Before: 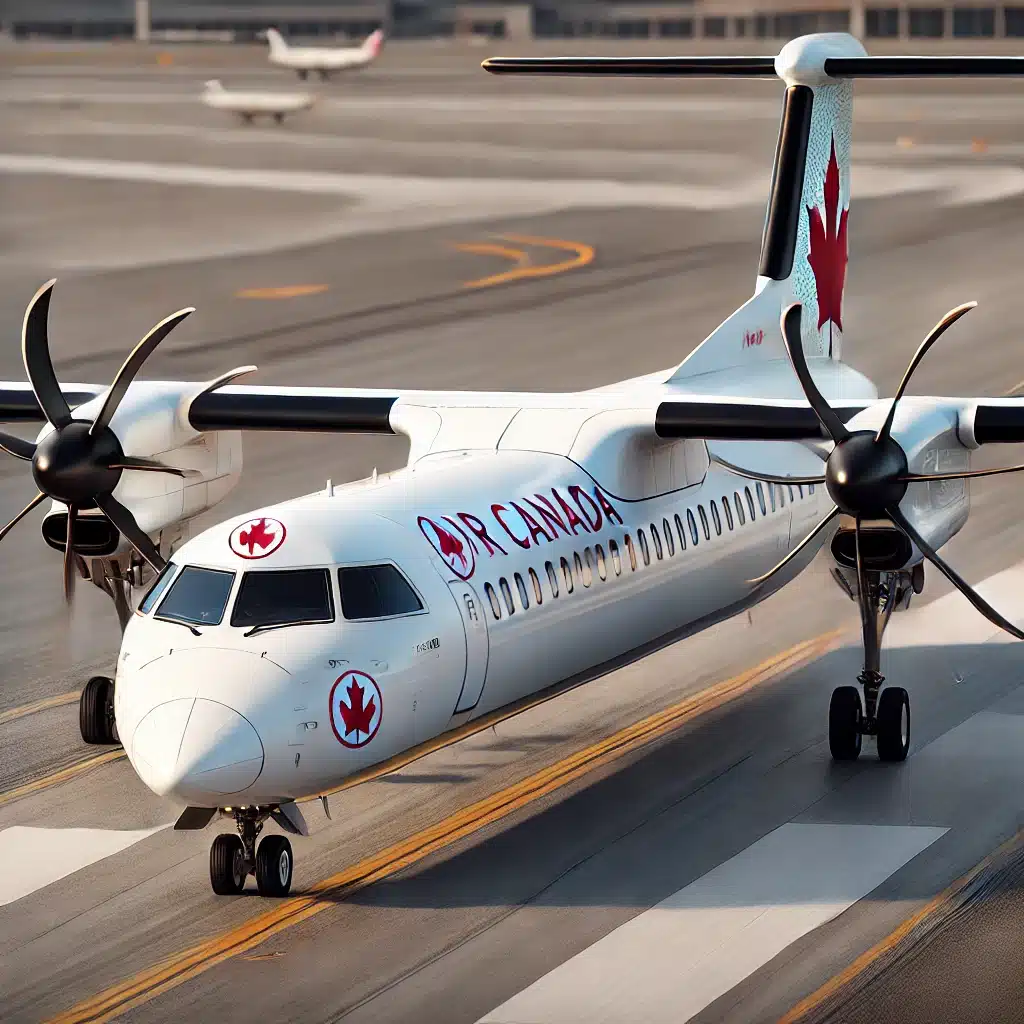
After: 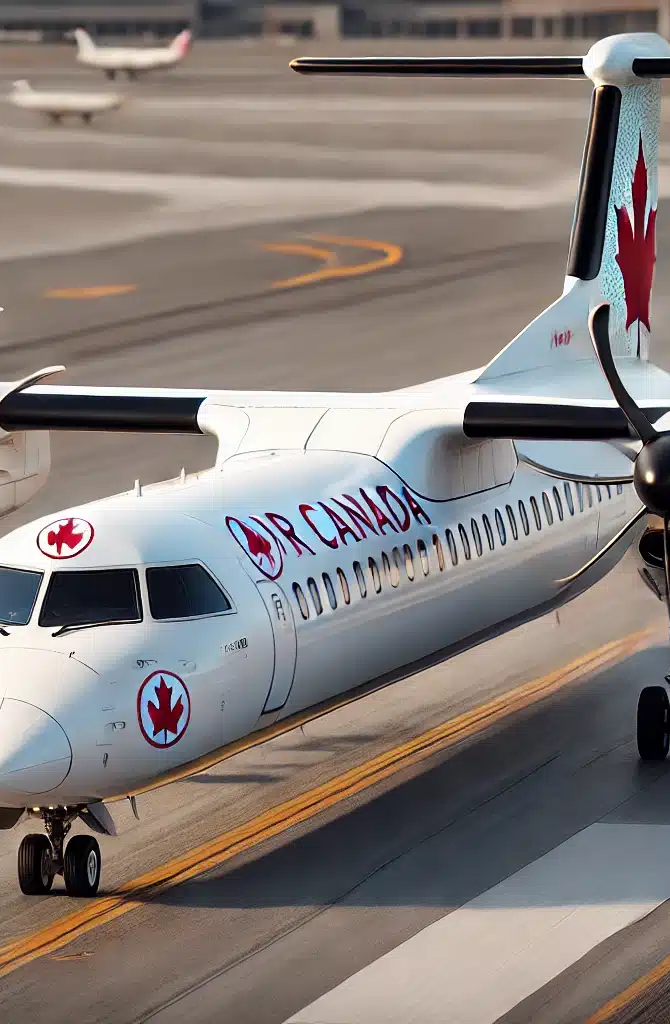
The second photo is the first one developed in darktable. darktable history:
crop and rotate: left 18.812%, right 15.719%
